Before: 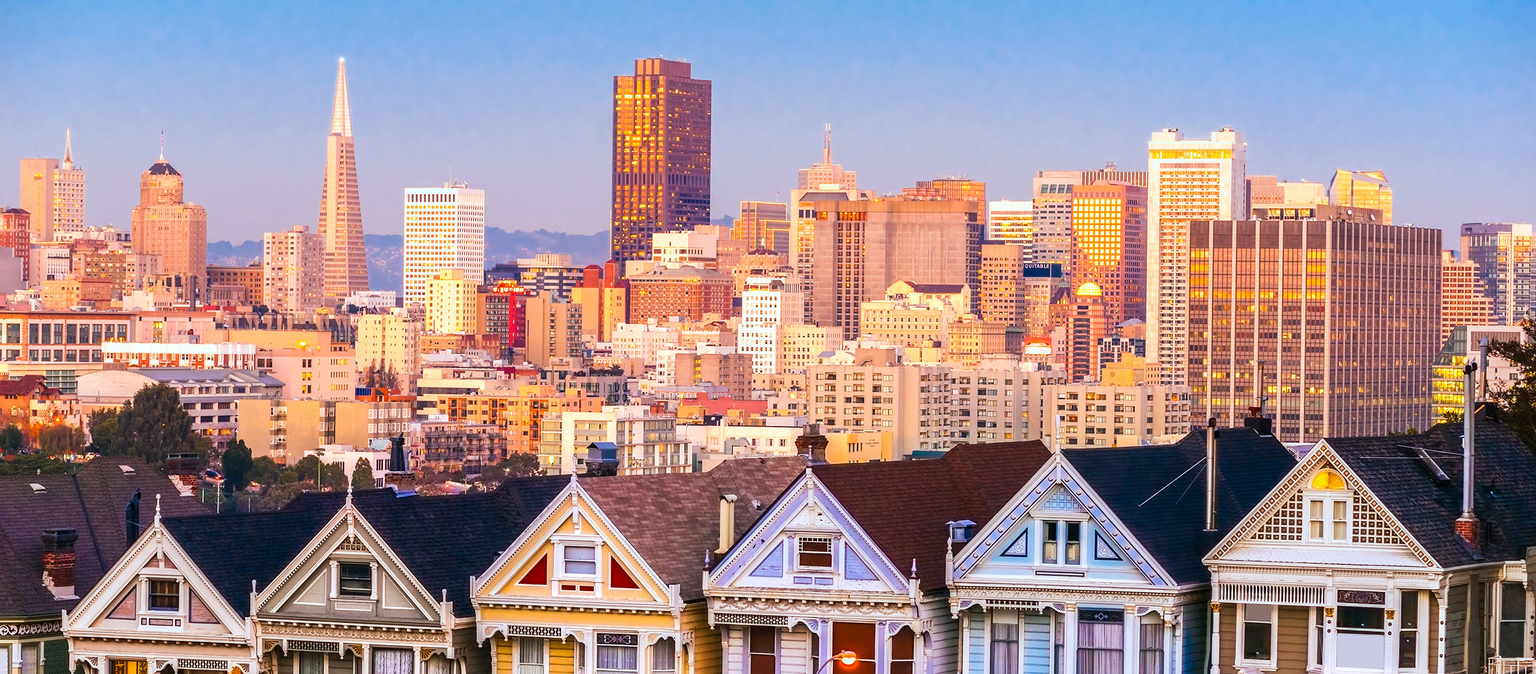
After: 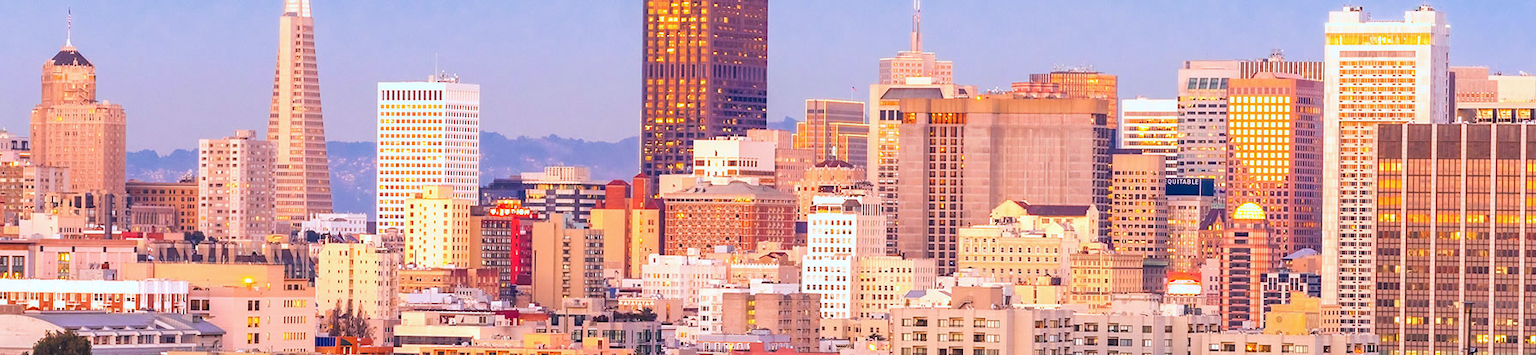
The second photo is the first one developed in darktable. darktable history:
crop: left 7.036%, top 18.398%, right 14.379%, bottom 40.043%
color calibration: illuminant as shot in camera, x 0.358, y 0.373, temperature 4628.91 K
